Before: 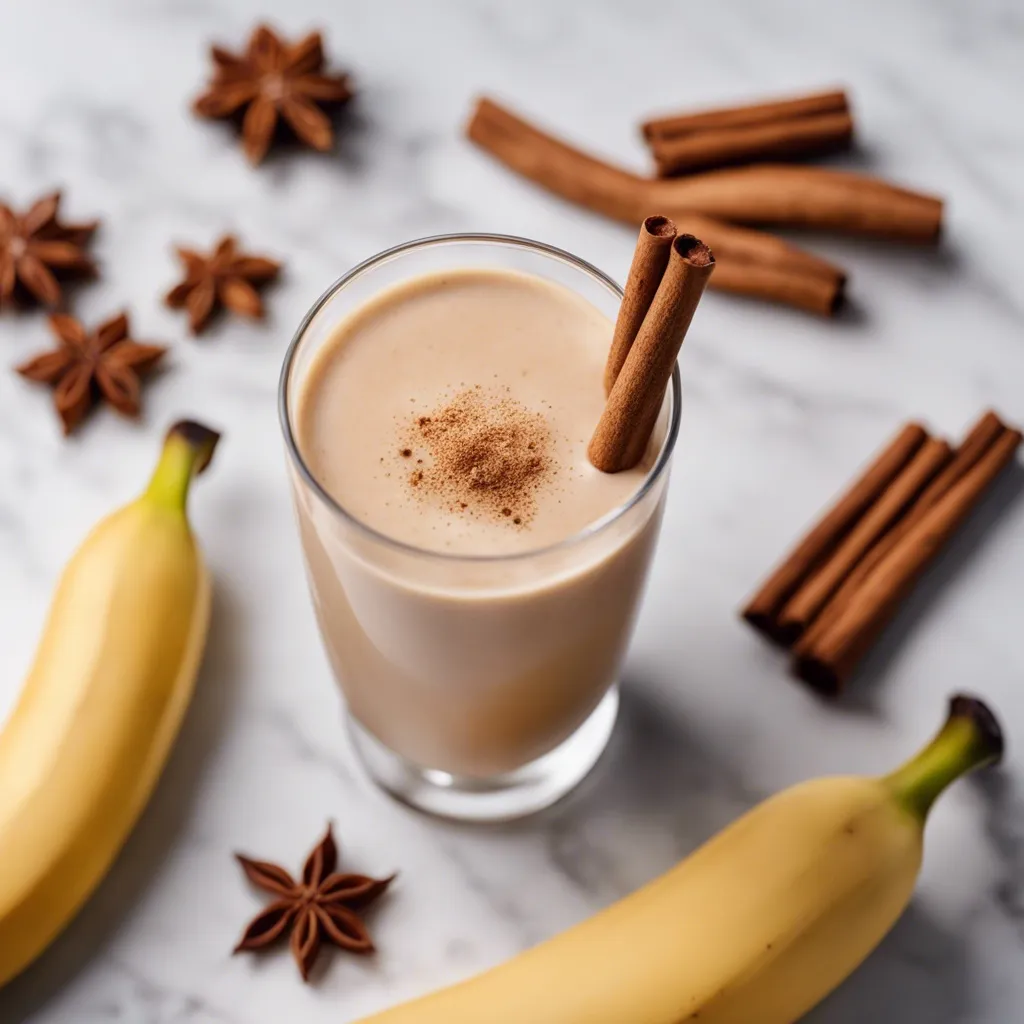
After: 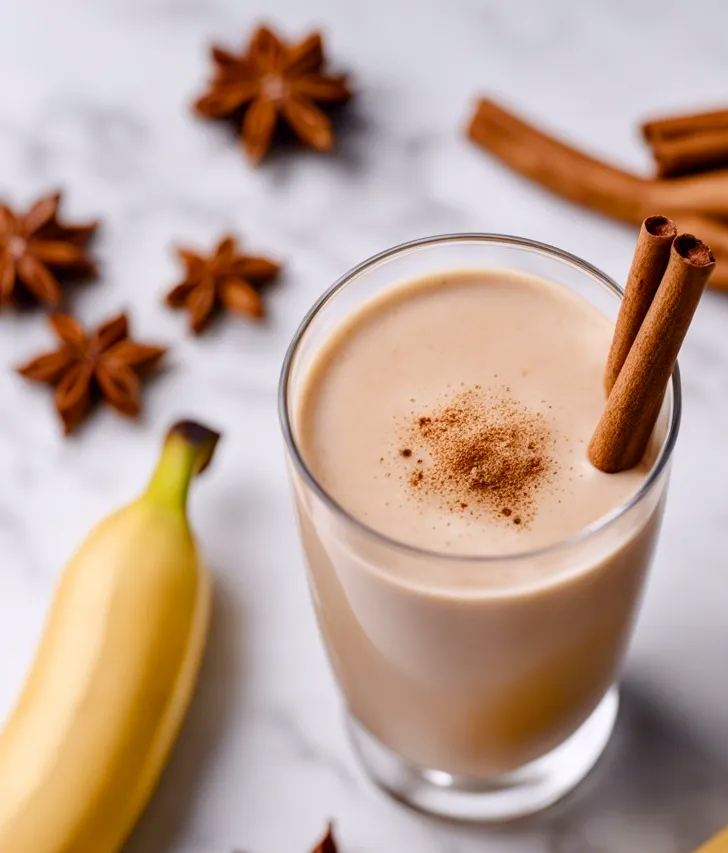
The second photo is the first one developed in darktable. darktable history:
crop: right 28.885%, bottom 16.626%
color balance: on, module defaults
color balance rgb: perceptual saturation grading › global saturation 20%, perceptual saturation grading › highlights -25%, perceptual saturation grading › shadows 25%
white balance: red 1.009, blue 1.027
